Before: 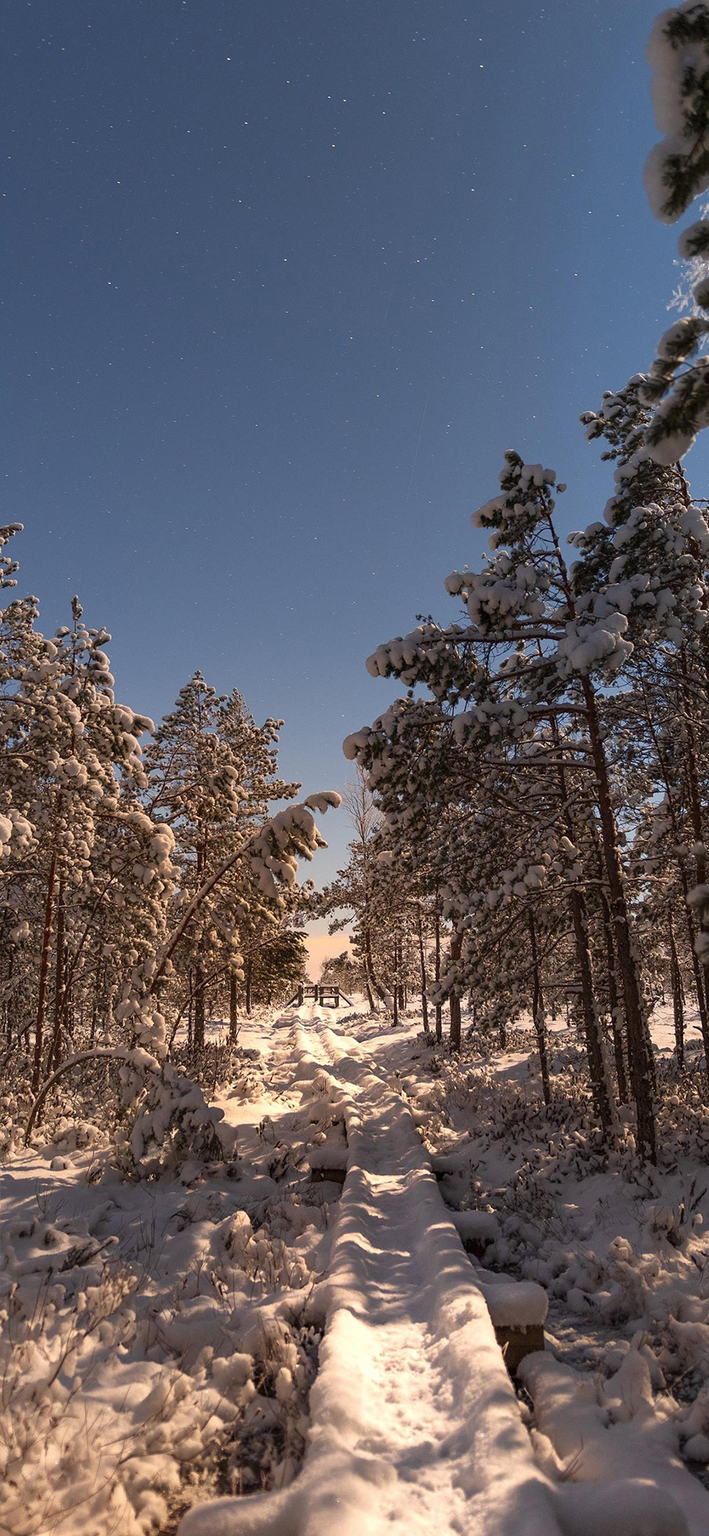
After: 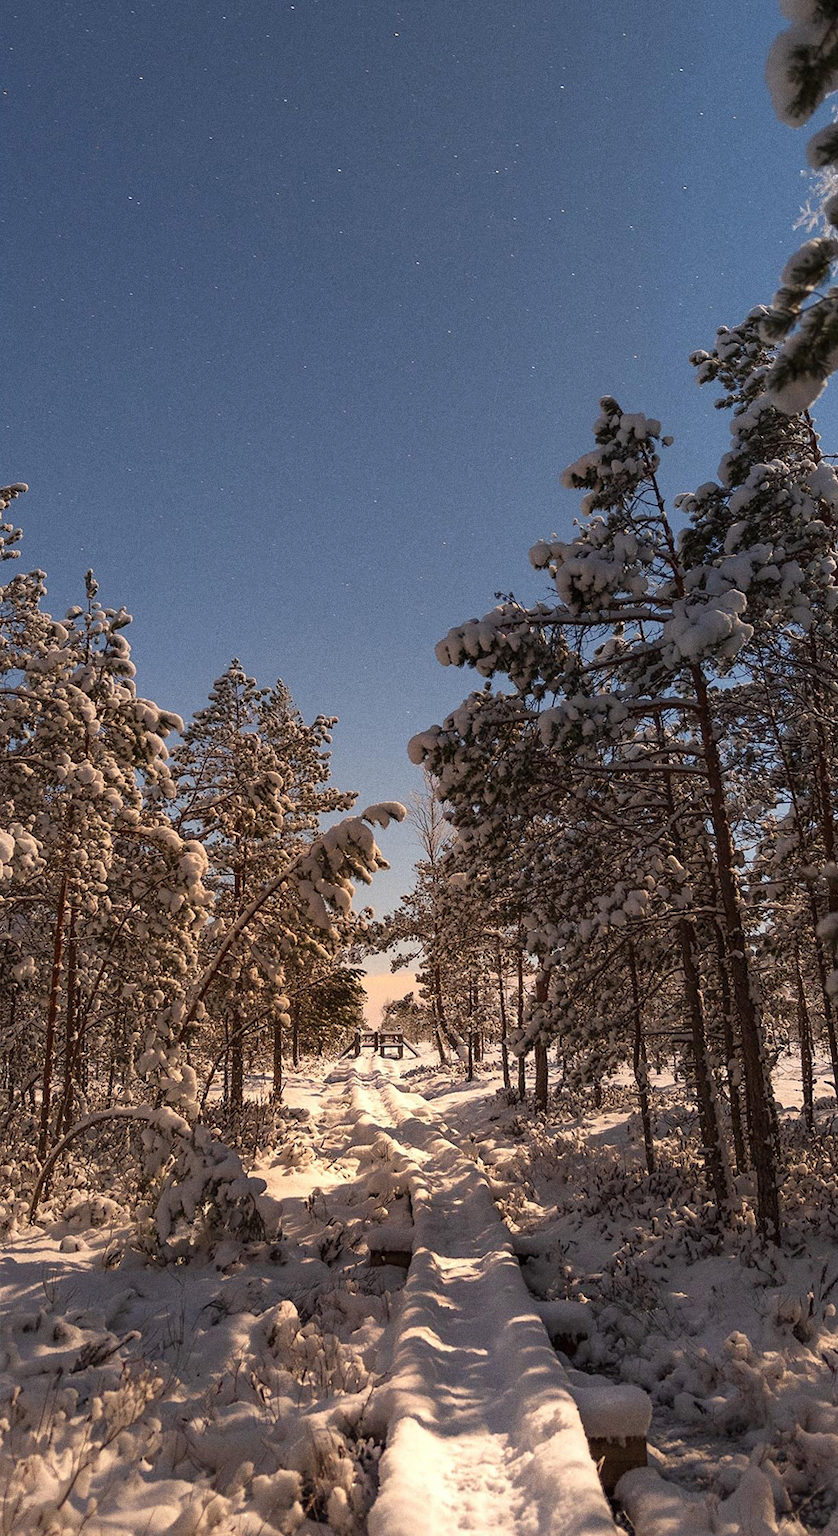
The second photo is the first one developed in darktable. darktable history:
crop: top 7.625%, bottom 8.027%
grain: on, module defaults
